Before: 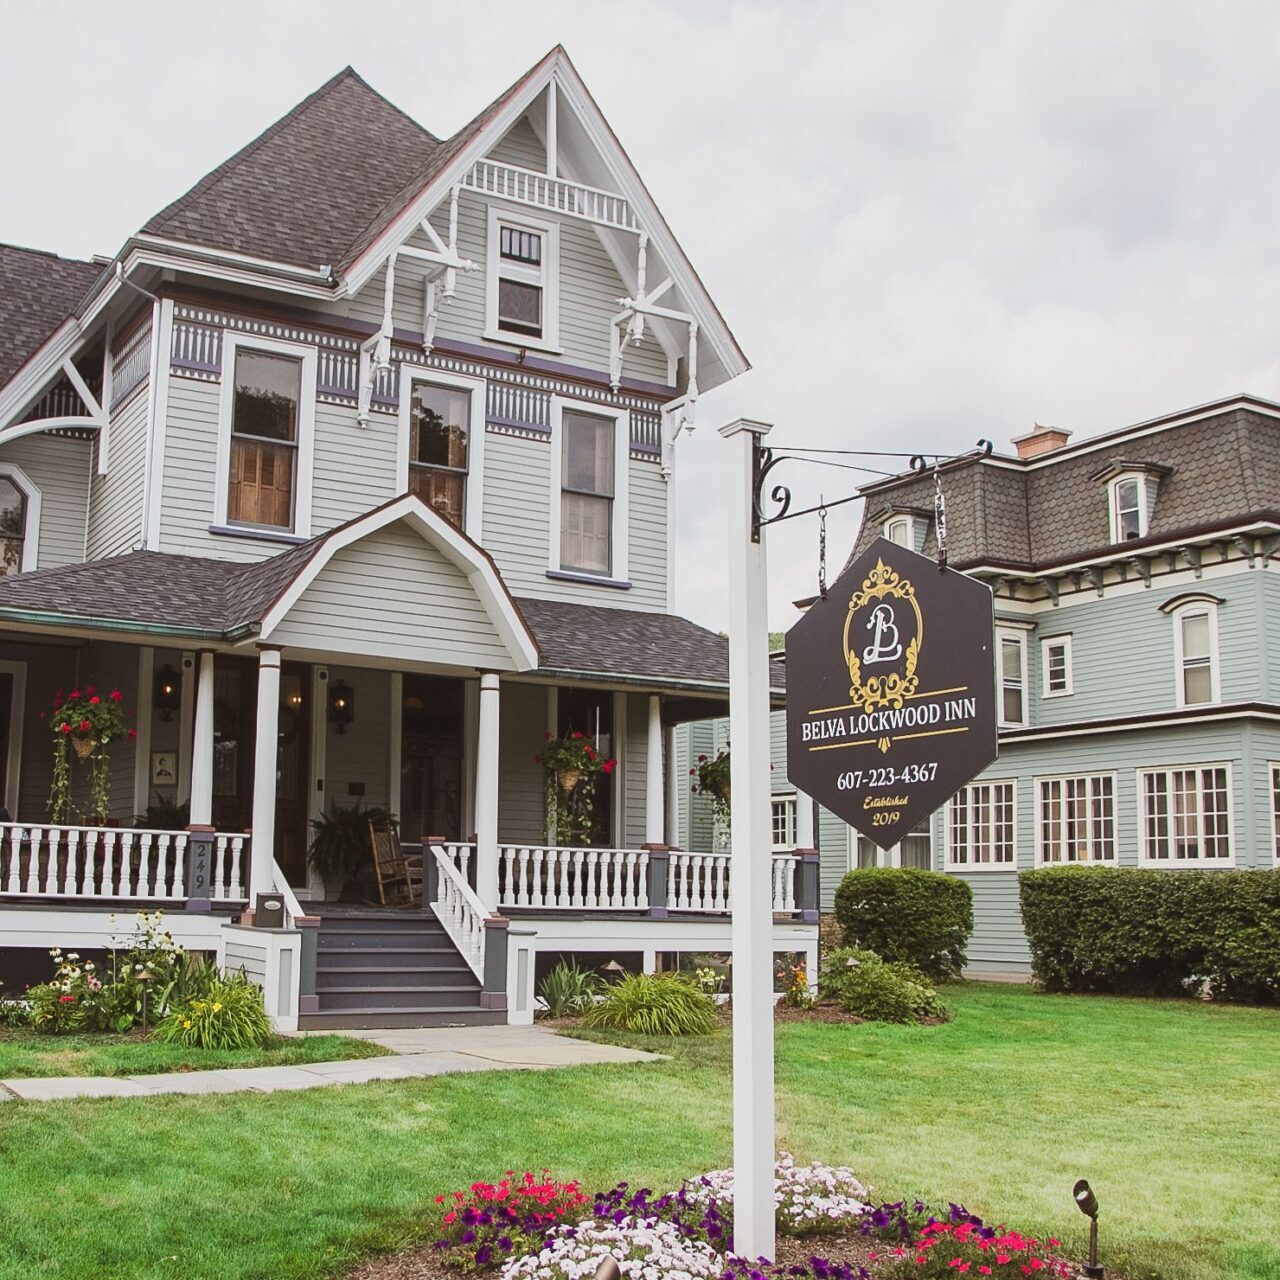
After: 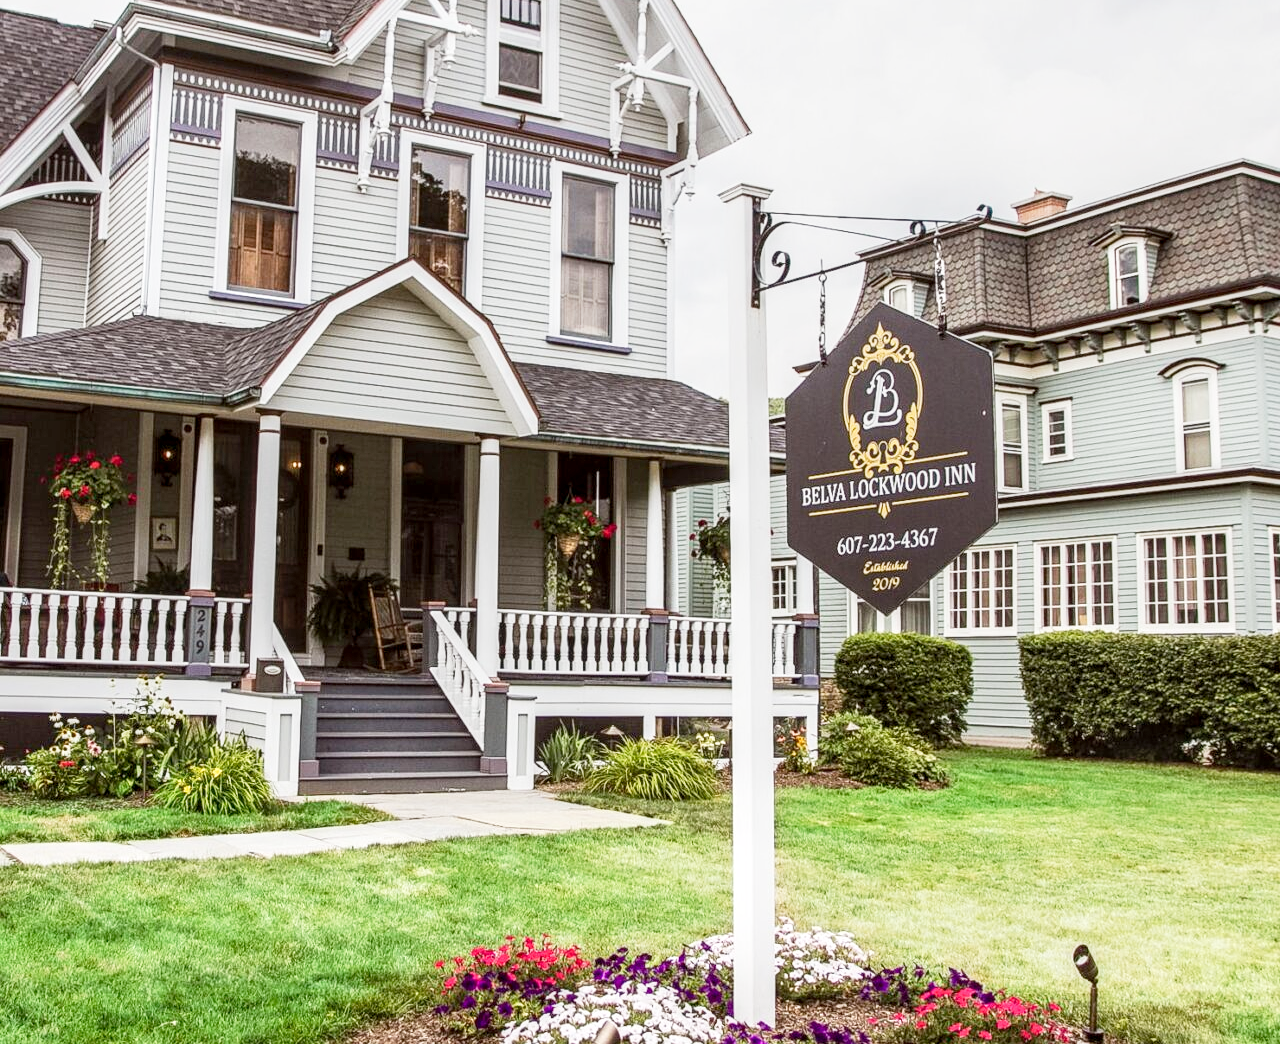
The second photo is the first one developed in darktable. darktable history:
crop and rotate: top 18.396%
local contrast: detail 150%
tone curve: curves: ch0 [(0, 0.005) (0.103, 0.097) (0.18, 0.22) (0.378, 0.482) (0.504, 0.631) (0.663, 0.801) (0.834, 0.914) (1, 0.971)]; ch1 [(0, 0) (0.172, 0.123) (0.324, 0.253) (0.396, 0.388) (0.478, 0.461) (0.499, 0.498) (0.545, 0.587) (0.604, 0.692) (0.704, 0.818) (1, 1)]; ch2 [(0, 0) (0.411, 0.424) (0.496, 0.5) (0.521, 0.537) (0.555, 0.585) (0.628, 0.703) (1, 1)], preserve colors none
